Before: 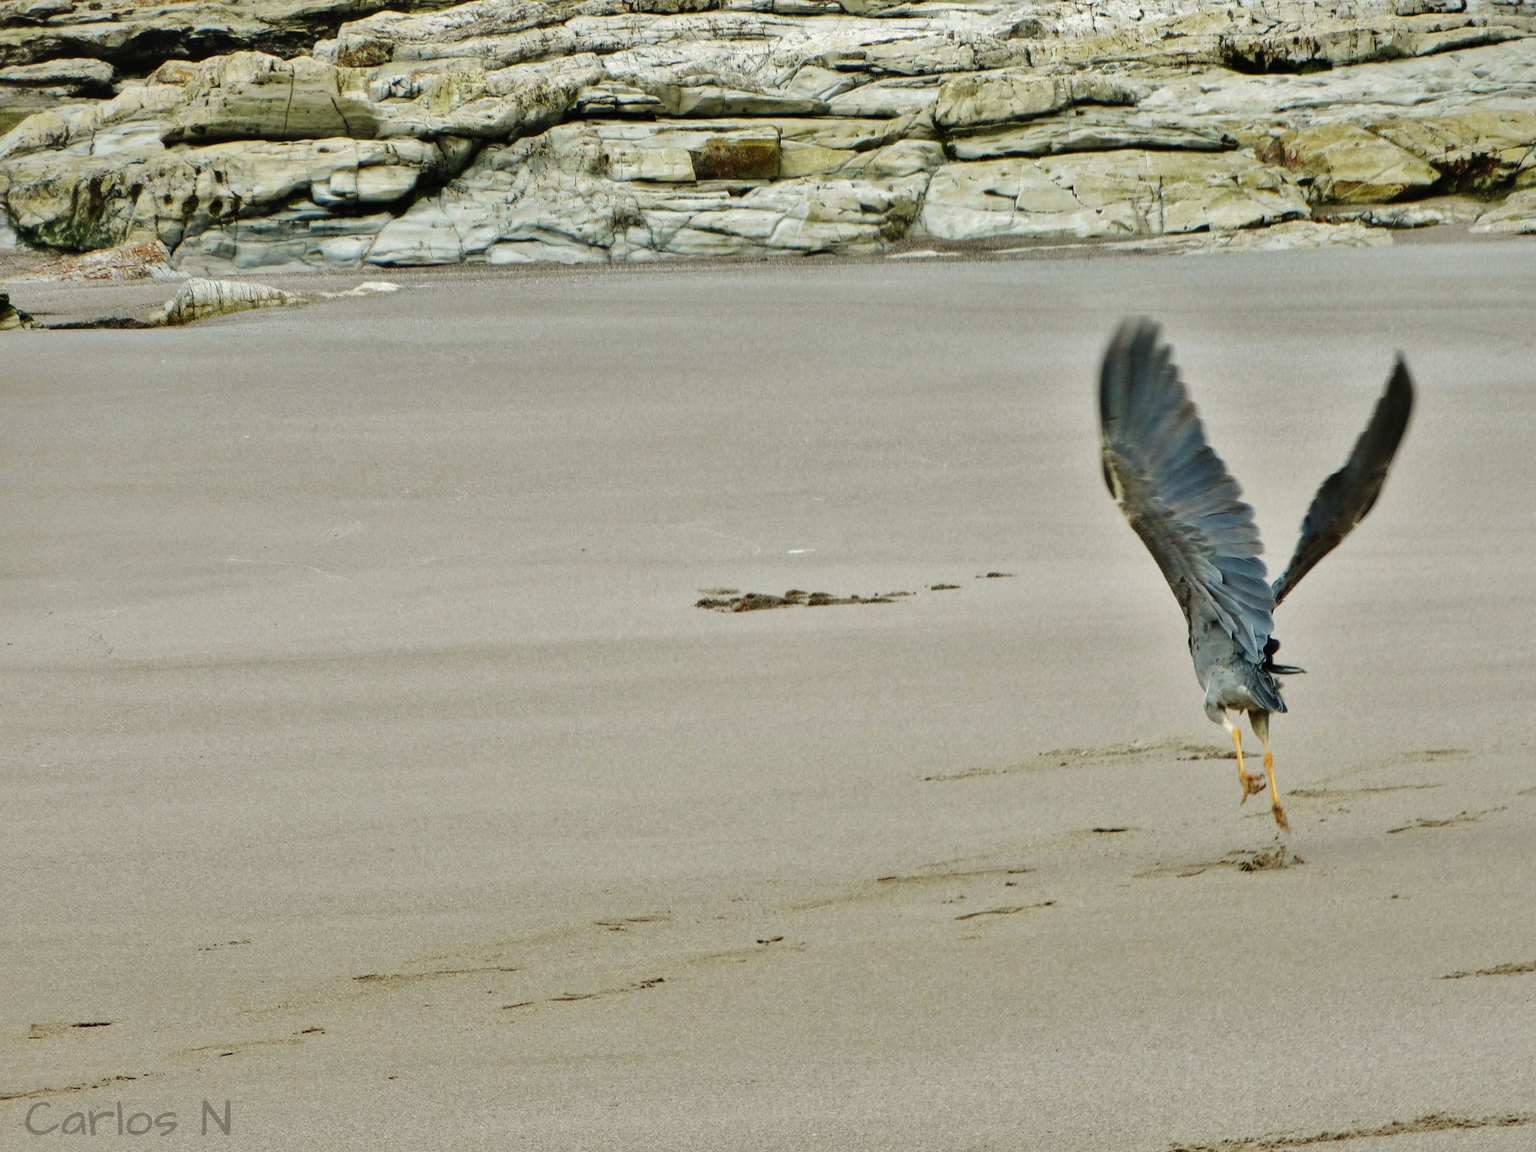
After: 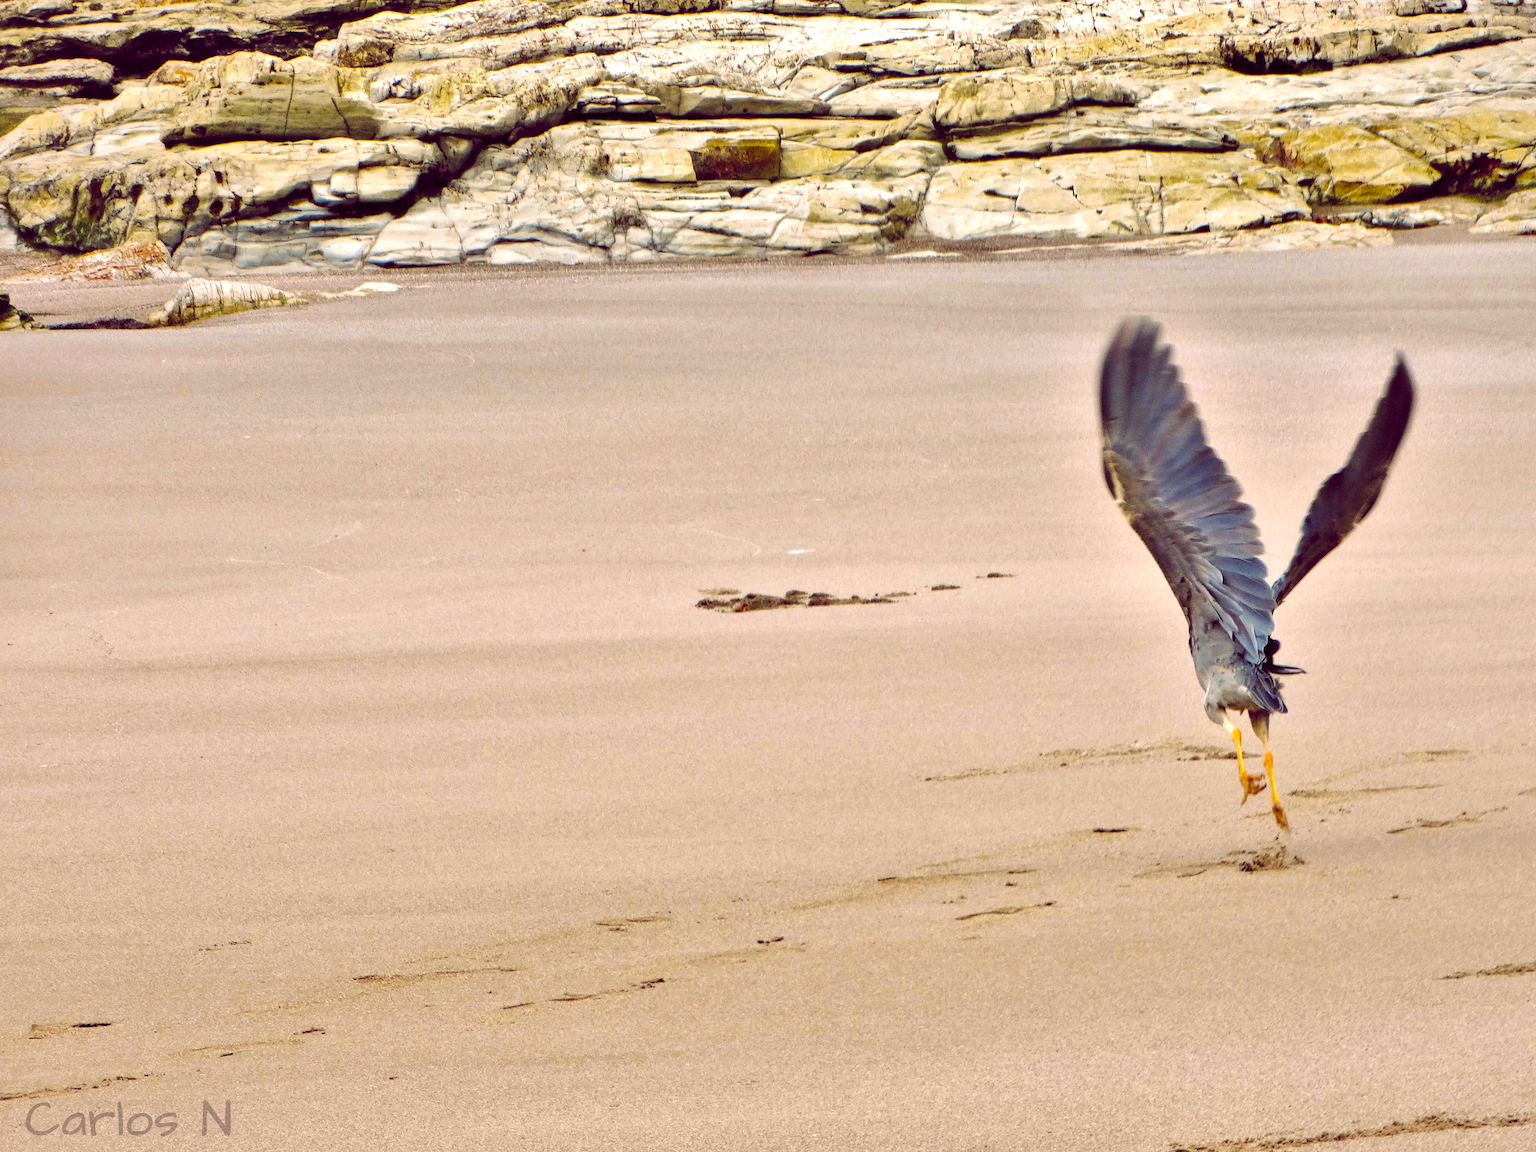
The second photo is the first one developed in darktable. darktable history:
exposure: black level correction 0, exposure 0.5 EV, compensate exposure bias true, compensate highlight preservation false
color balance rgb: shadows lift › chroma 6.43%, shadows lift › hue 305.74°, highlights gain › chroma 2.43%, highlights gain › hue 35.74°, global offset › chroma 0.28%, global offset › hue 320.29°, linear chroma grading › global chroma 5.5%, perceptual saturation grading › global saturation 30%, contrast 5.15%
